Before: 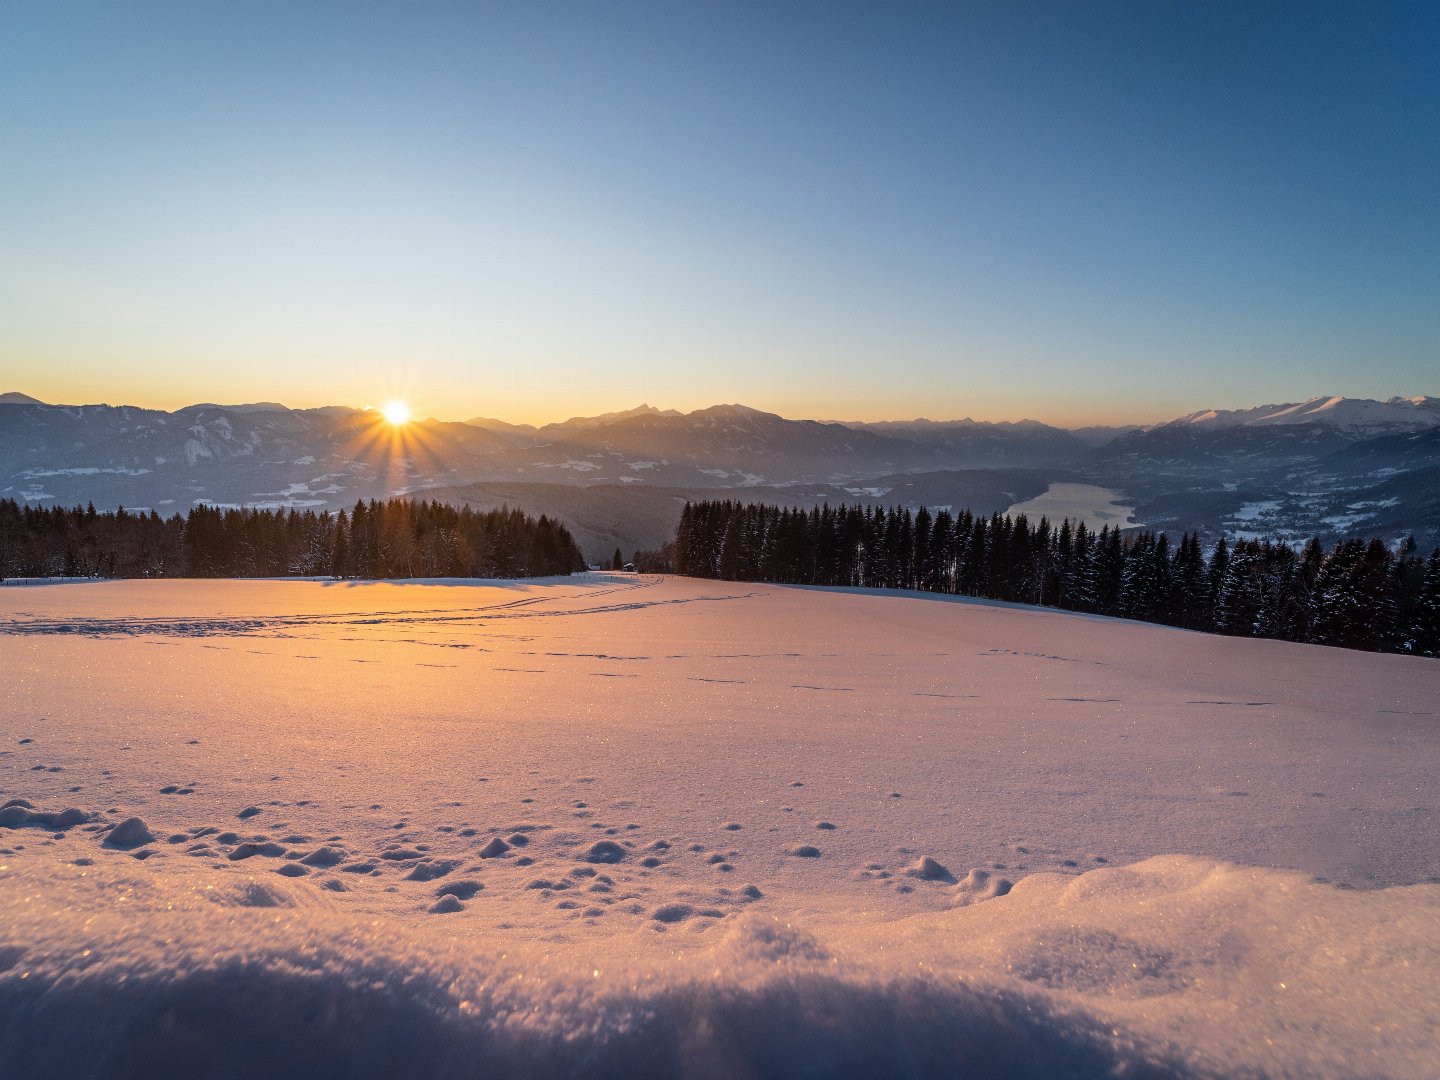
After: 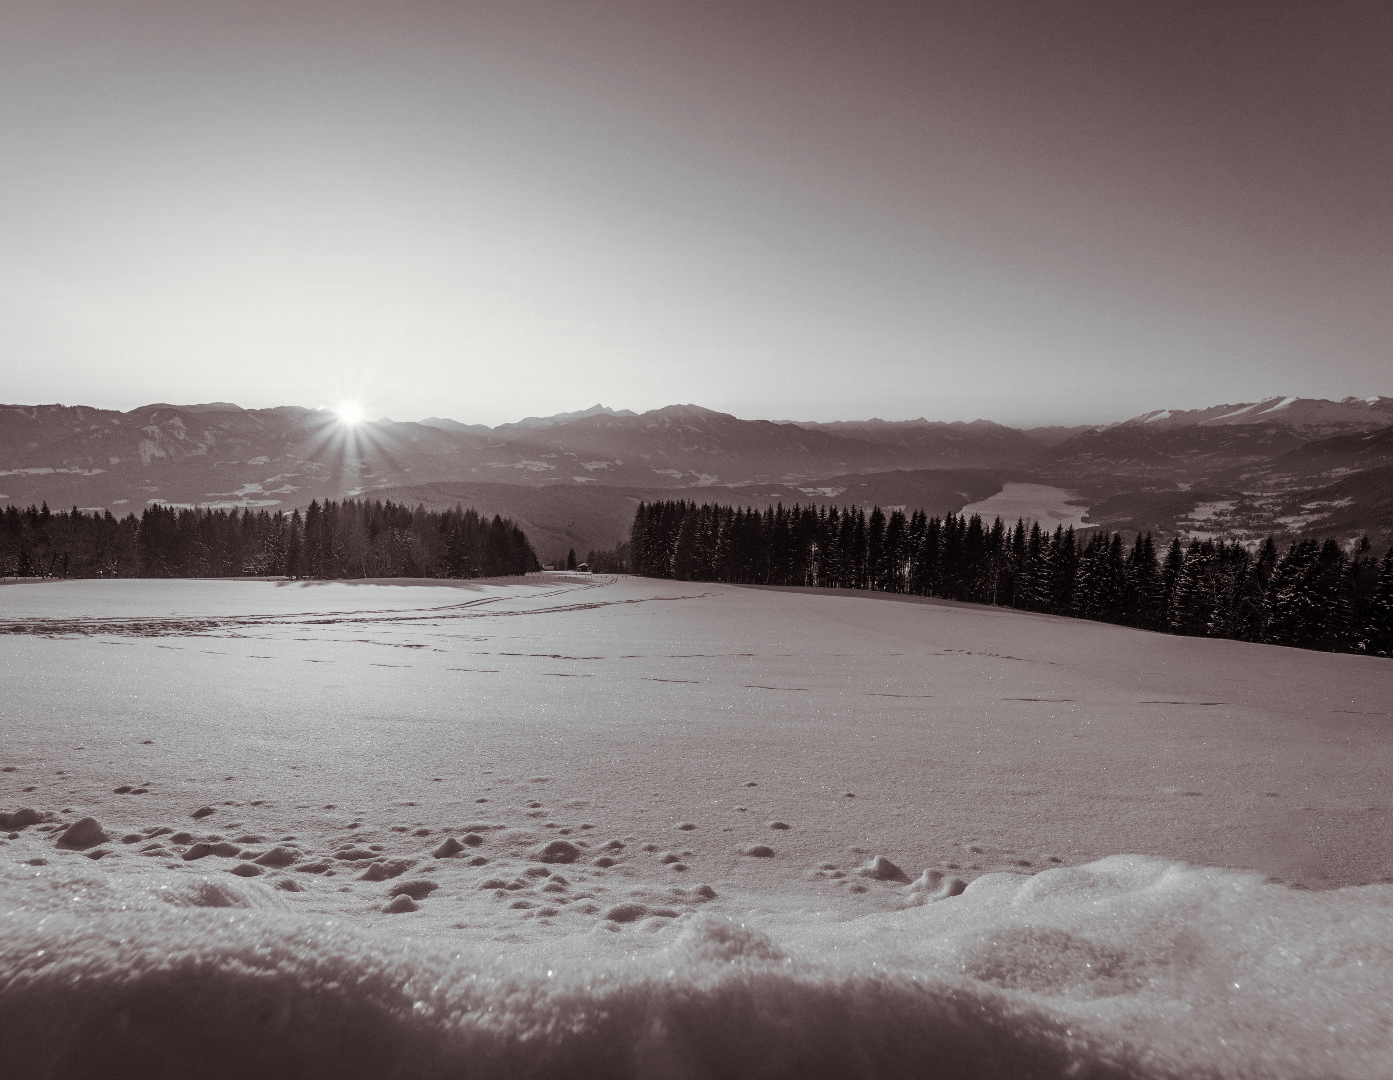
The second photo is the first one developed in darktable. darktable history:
crop and rotate: left 3.238%
white balance: red 1.029, blue 0.92
monochrome: size 3.1
split-toning: shadows › saturation 0.24, highlights › hue 54°, highlights › saturation 0.24
